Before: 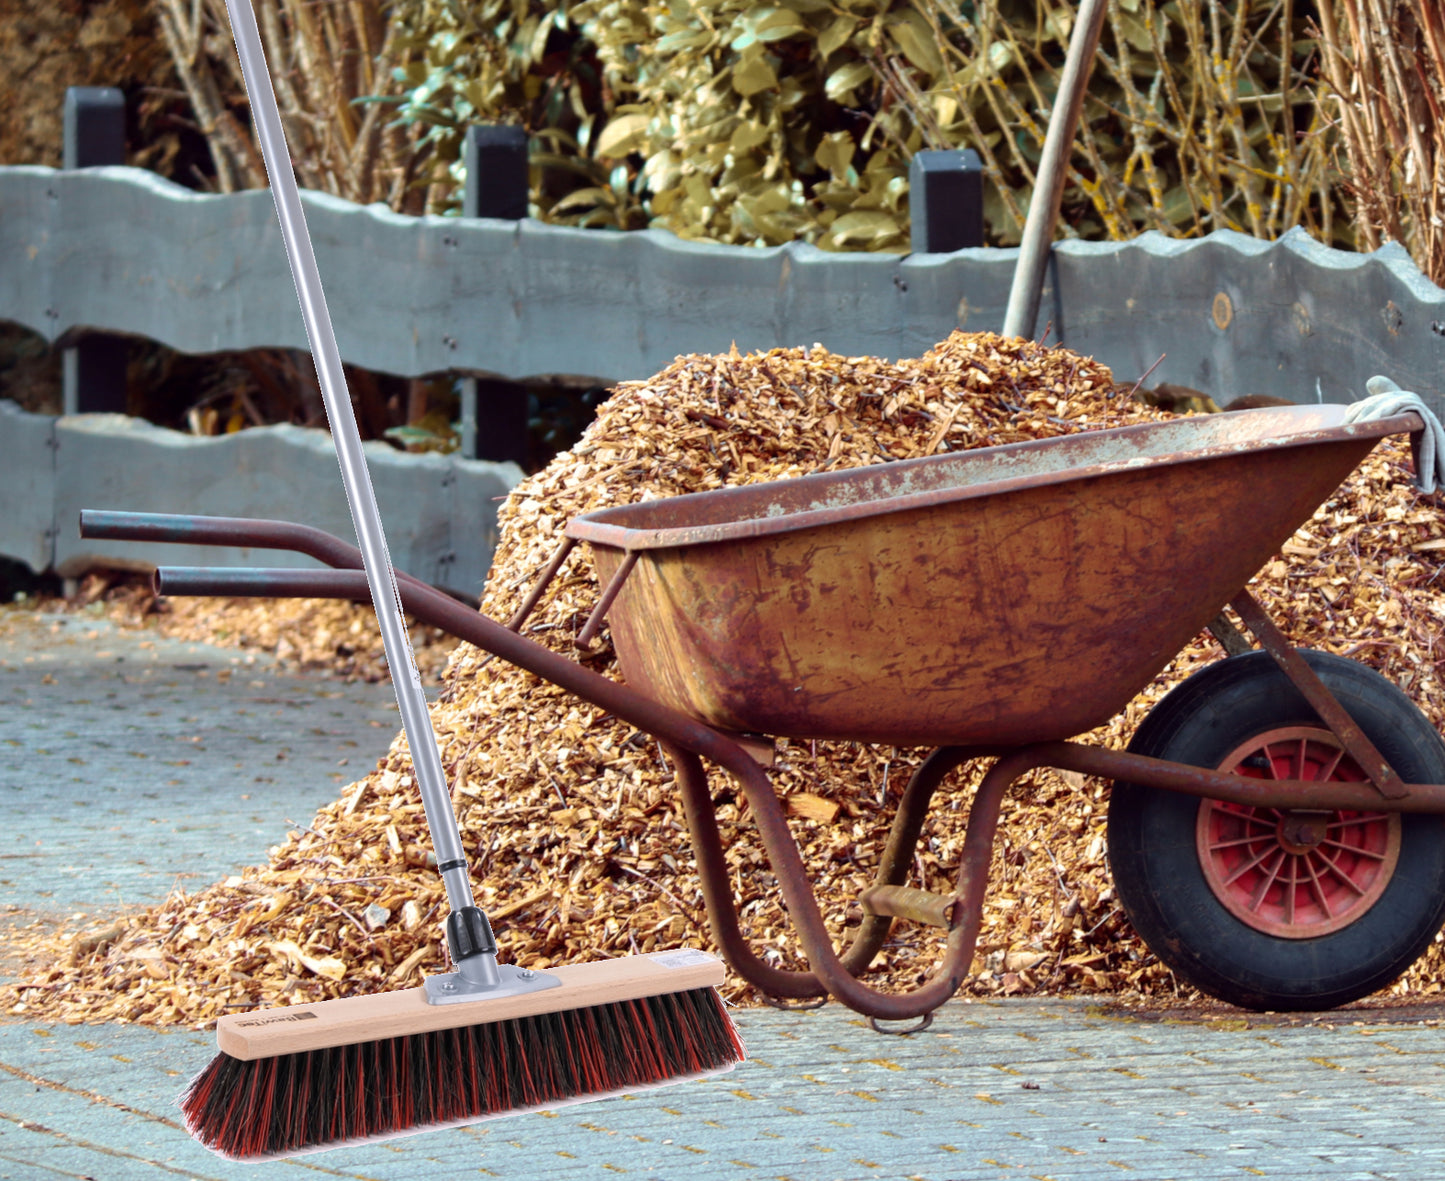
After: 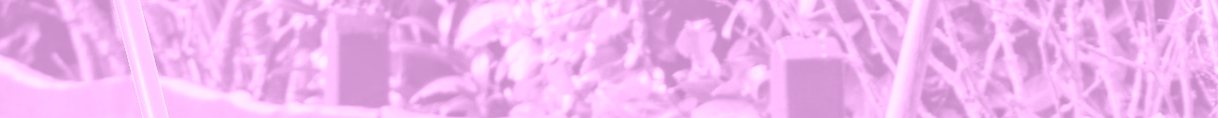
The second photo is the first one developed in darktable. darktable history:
colorize: hue 331.2°, saturation 75%, source mix 30.28%, lightness 70.52%, version 1
local contrast: detail 150%
white balance: red 0.948, green 1.02, blue 1.176
crop and rotate: left 9.644%, top 9.491%, right 6.021%, bottom 80.509%
